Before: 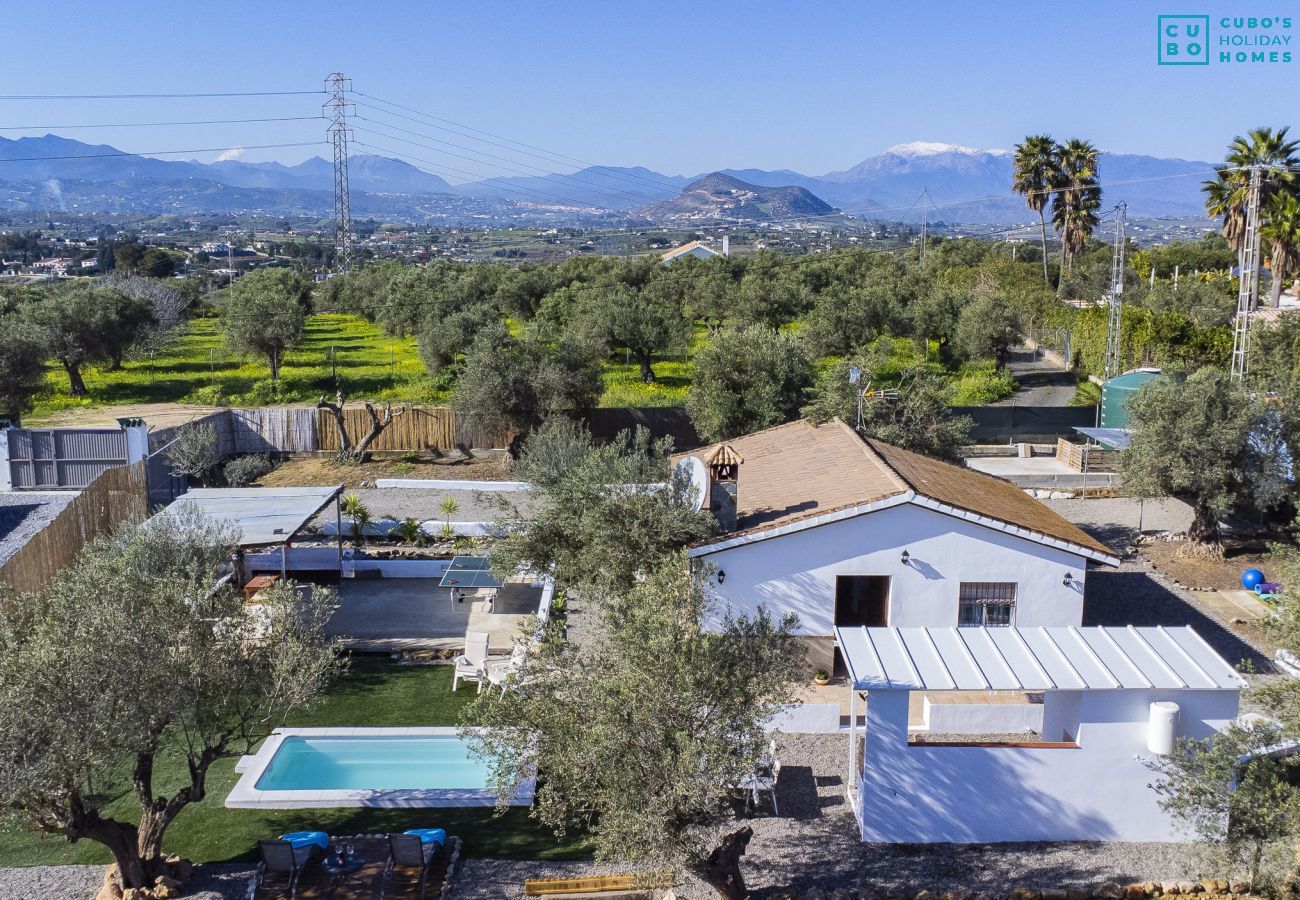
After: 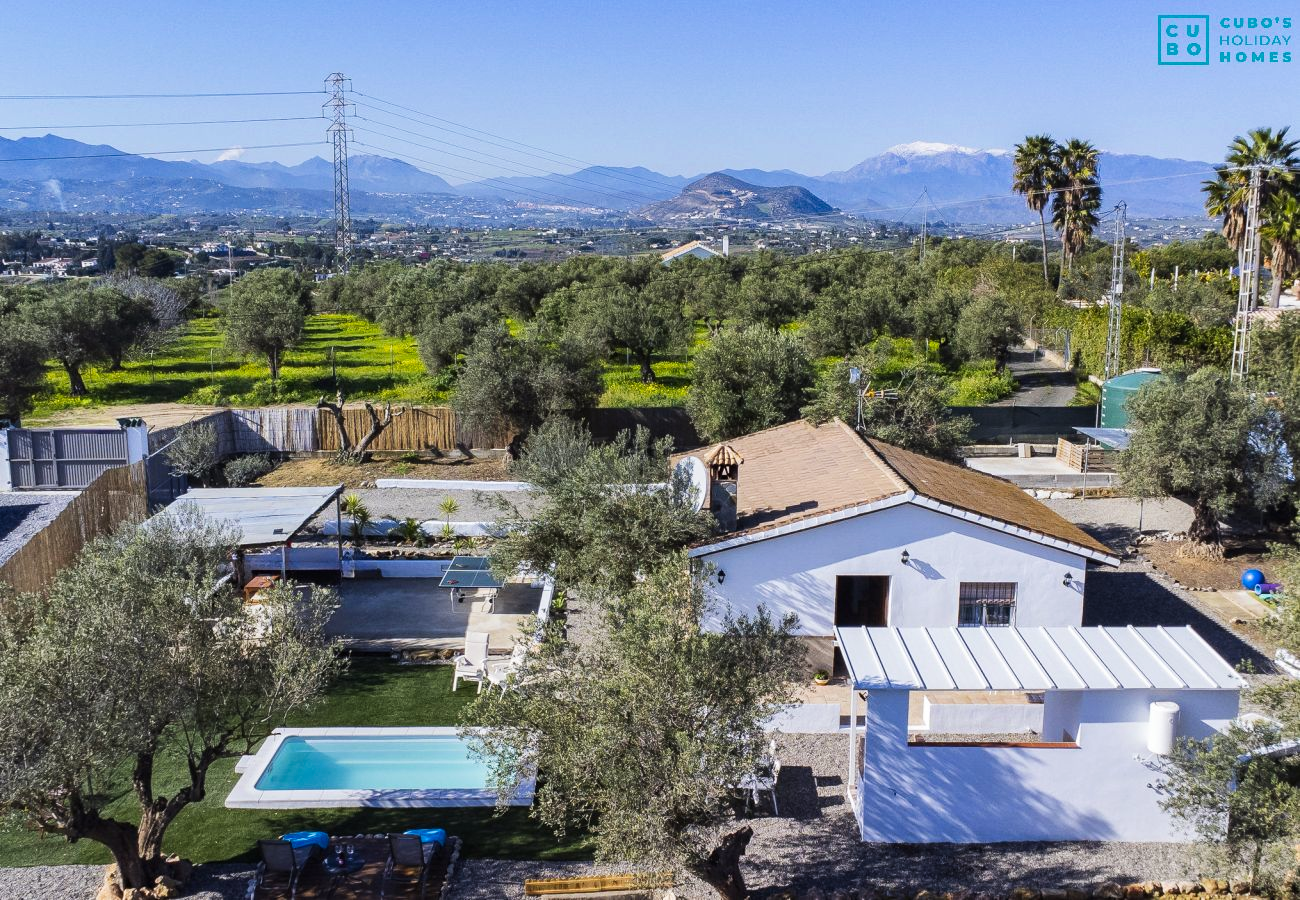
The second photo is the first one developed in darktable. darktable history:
tone curve "[contrast+]": curves: ch0 [(0, 0) (0.08, 0.06) (0.17, 0.14) (0.5, 0.5) (0.83, 0.86) (0.92, 0.94) (1, 1)], preserve colors none | blend: blend mode normal, opacity 100%; mask: uniform (no mask)
